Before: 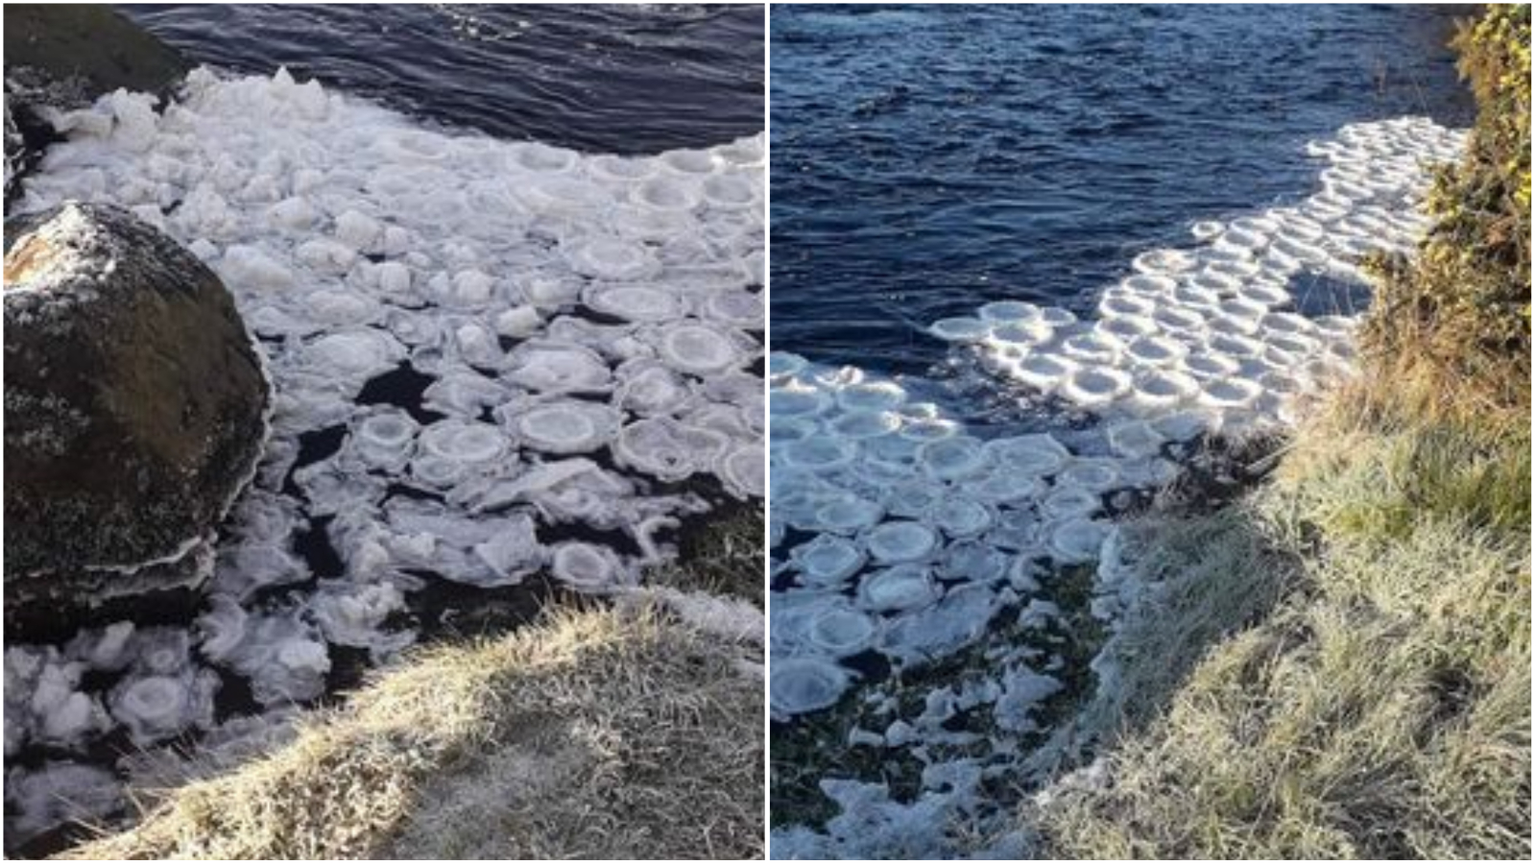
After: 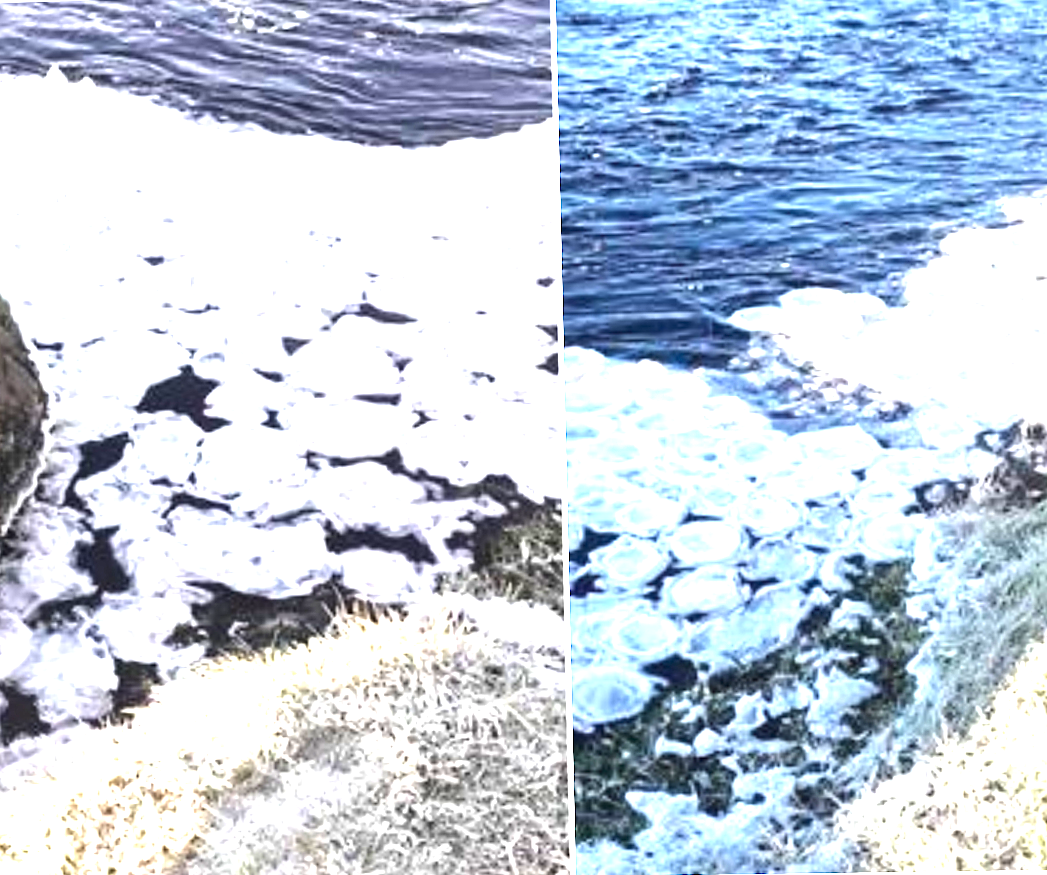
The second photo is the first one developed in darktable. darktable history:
tone equalizer: -8 EV -0.417 EV, -7 EV -0.389 EV, -6 EV -0.333 EV, -5 EV -0.222 EV, -3 EV 0.222 EV, -2 EV 0.333 EV, -1 EV 0.389 EV, +0 EV 0.417 EV, edges refinement/feathering 500, mask exposure compensation -1.57 EV, preserve details no
exposure: exposure 2.207 EV, compensate highlight preservation false
crop and rotate: left 13.409%, right 19.924%
rotate and perspective: rotation -1.32°, lens shift (horizontal) -0.031, crop left 0.015, crop right 0.985, crop top 0.047, crop bottom 0.982
